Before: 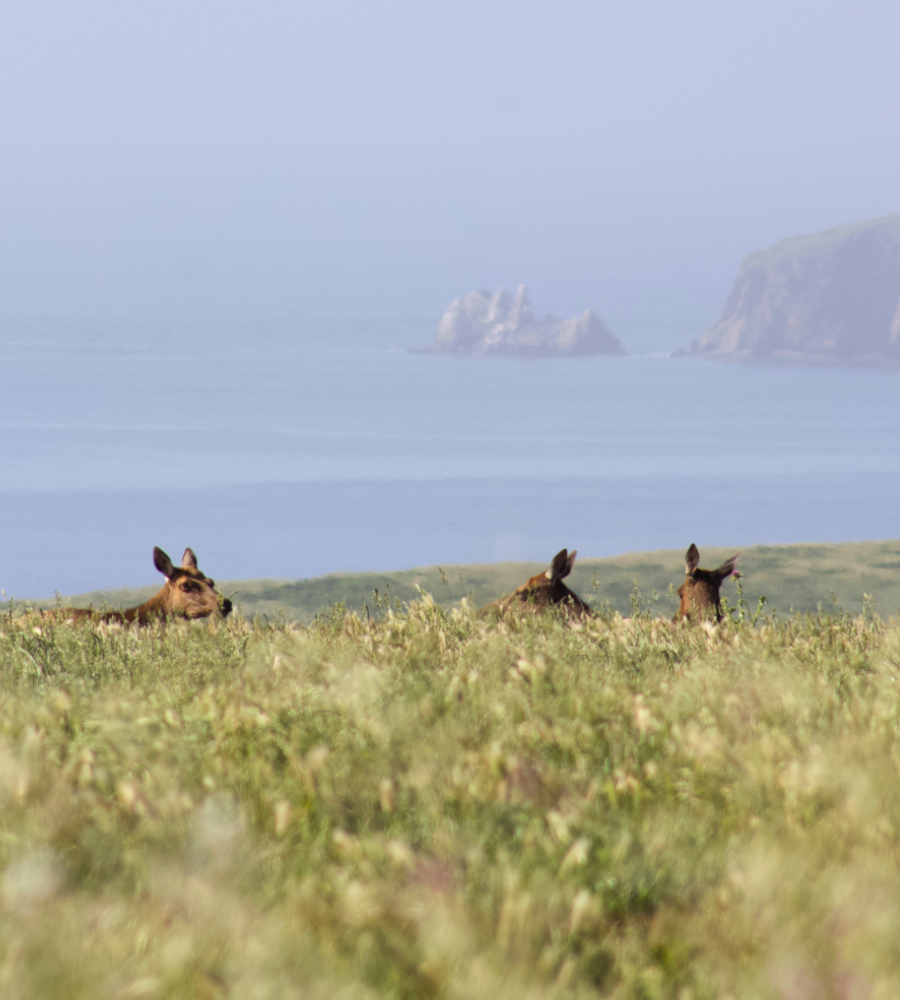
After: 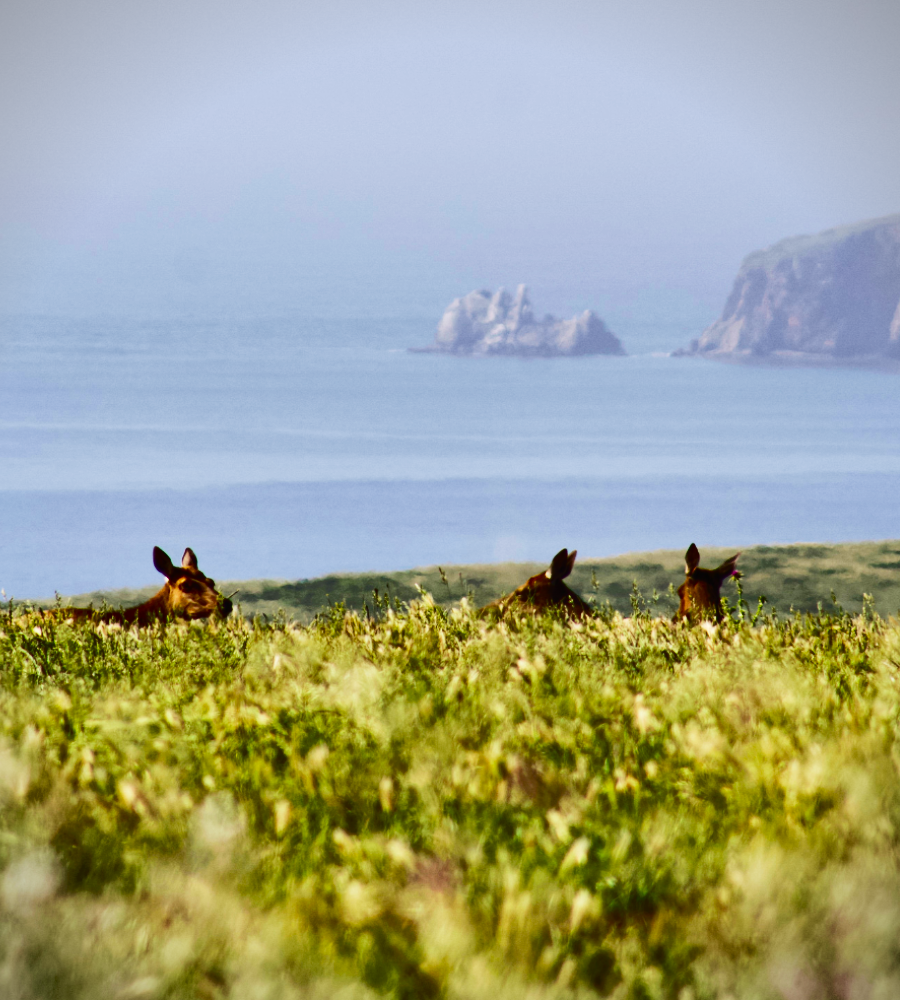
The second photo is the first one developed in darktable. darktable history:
contrast brightness saturation: contrast 0.098, brightness 0.304, saturation 0.144
base curve: curves: ch0 [(0, 0) (0.028, 0.03) (0.121, 0.232) (0.46, 0.748) (0.859, 0.968) (1, 1)], preserve colors none
vignetting: fall-off start 91.82%
shadows and highlights: shadows 20.9, highlights -81.36, soften with gaussian
